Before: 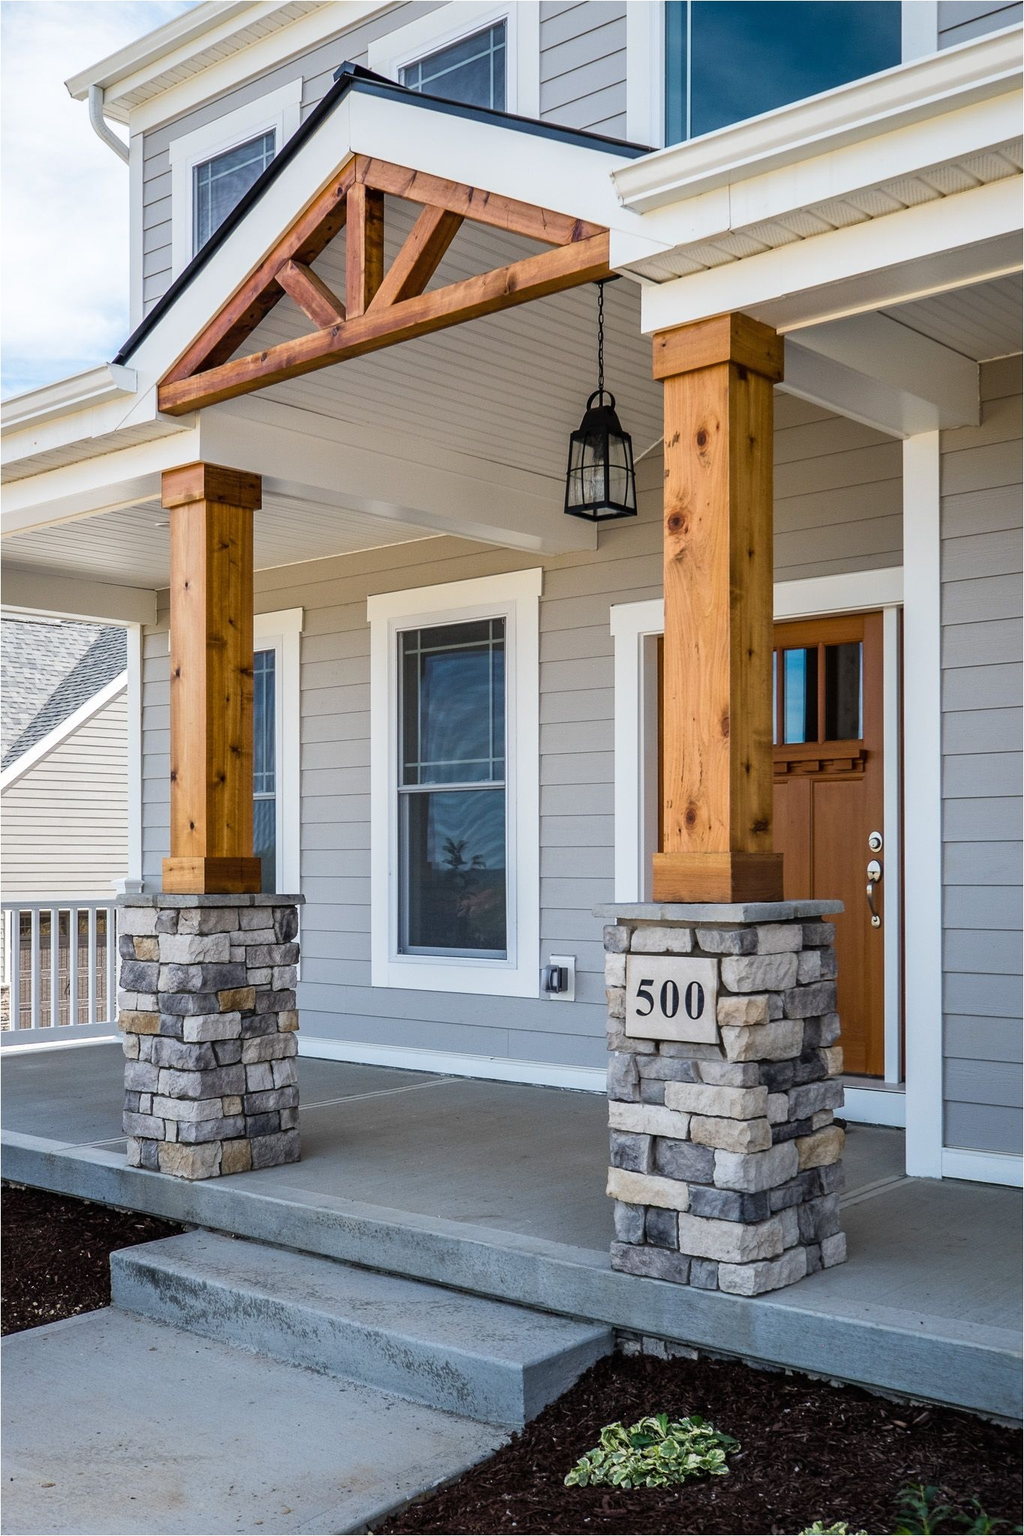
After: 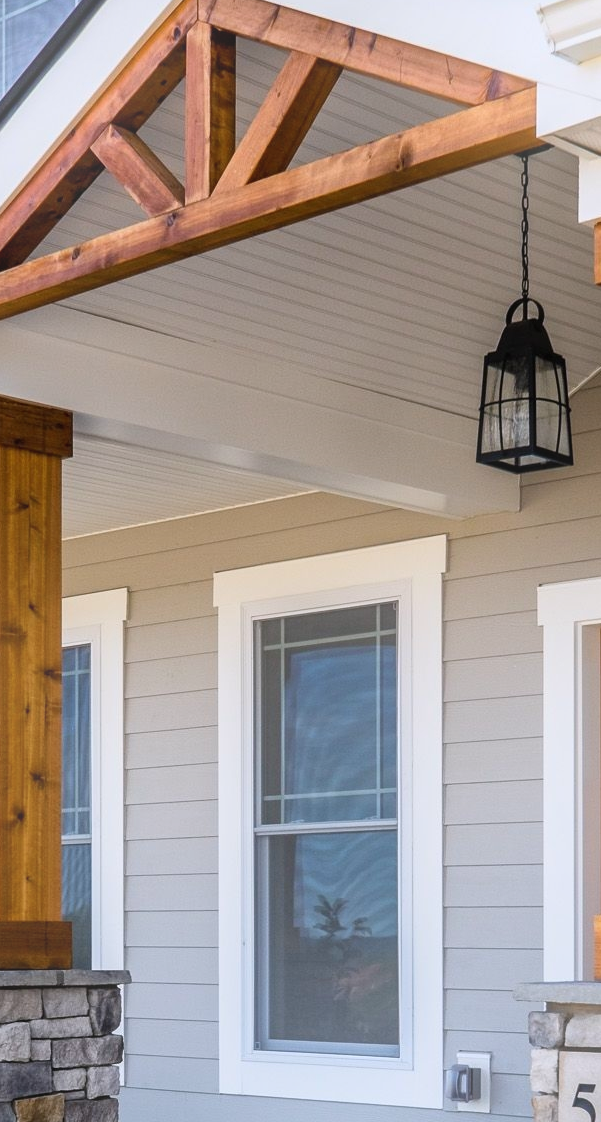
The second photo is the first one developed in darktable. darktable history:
white balance: red 1.009, blue 1.027
bloom: on, module defaults
shadows and highlights: shadows 40, highlights -54, highlights color adjustment 46%, low approximation 0.01, soften with gaussian
crop: left 20.248%, top 10.86%, right 35.675%, bottom 34.321%
